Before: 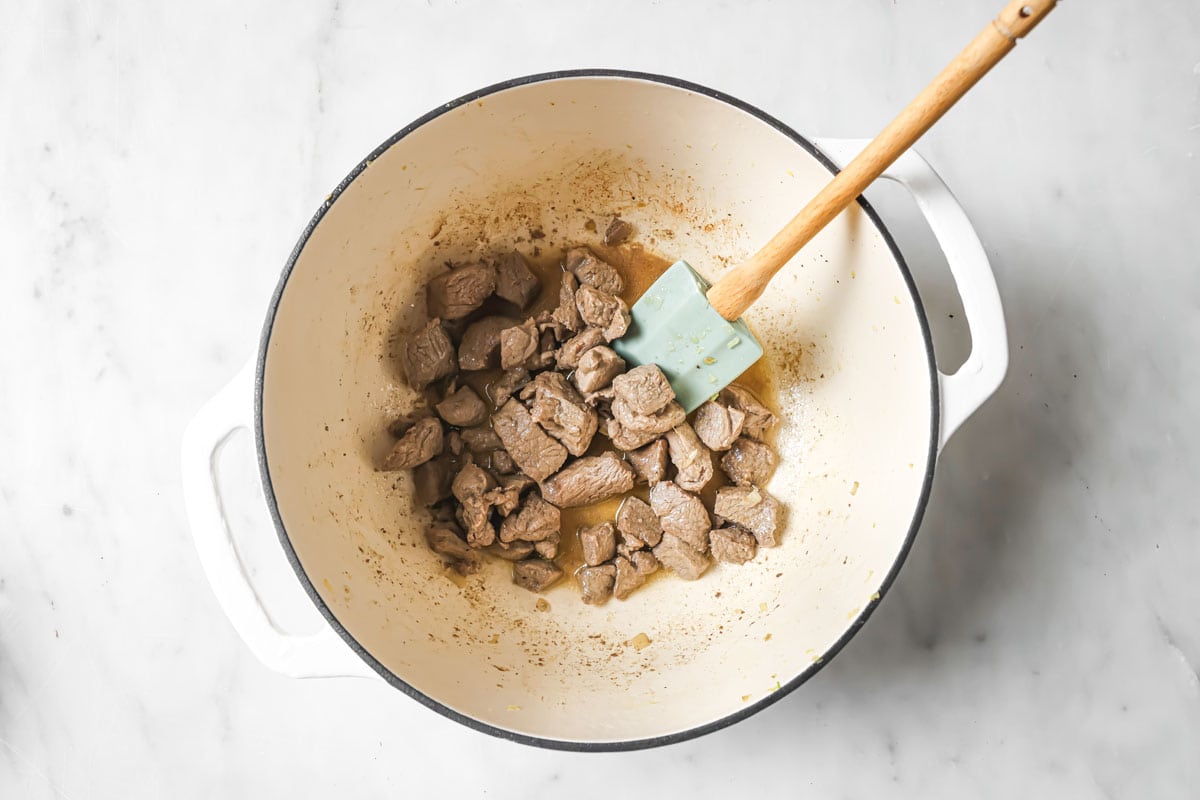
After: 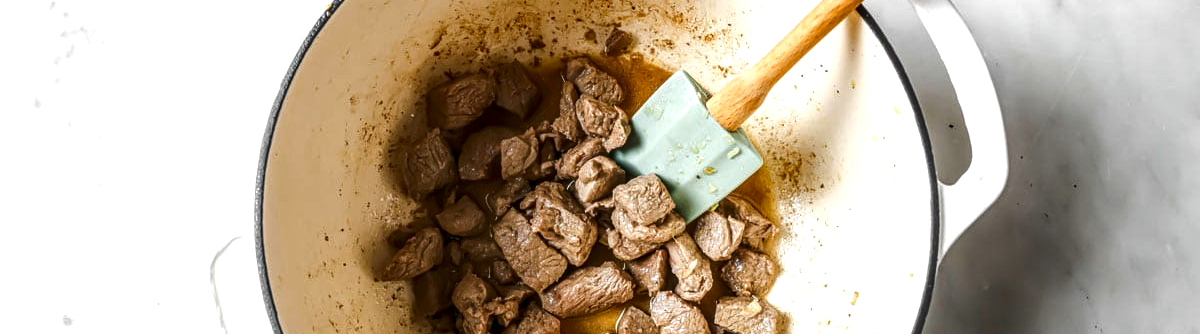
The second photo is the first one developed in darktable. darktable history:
local contrast: on, module defaults
tone equalizer: -8 EV -0.001 EV, -7 EV 0.001 EV, -6 EV -0.002 EV, -5 EV -0.003 EV, -4 EV -0.062 EV, -3 EV -0.222 EV, -2 EV -0.267 EV, -1 EV 0.105 EV, +0 EV 0.303 EV
crop and rotate: top 23.84%, bottom 34.294%
contrast brightness saturation: brightness -0.25, saturation 0.2
